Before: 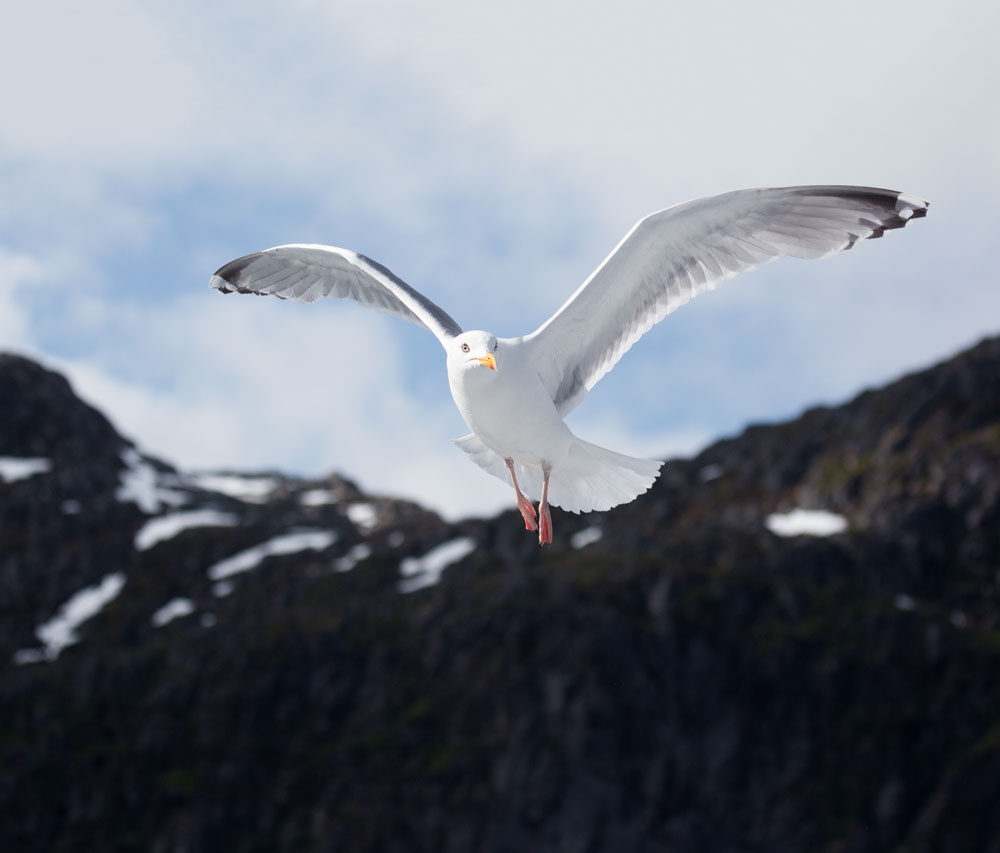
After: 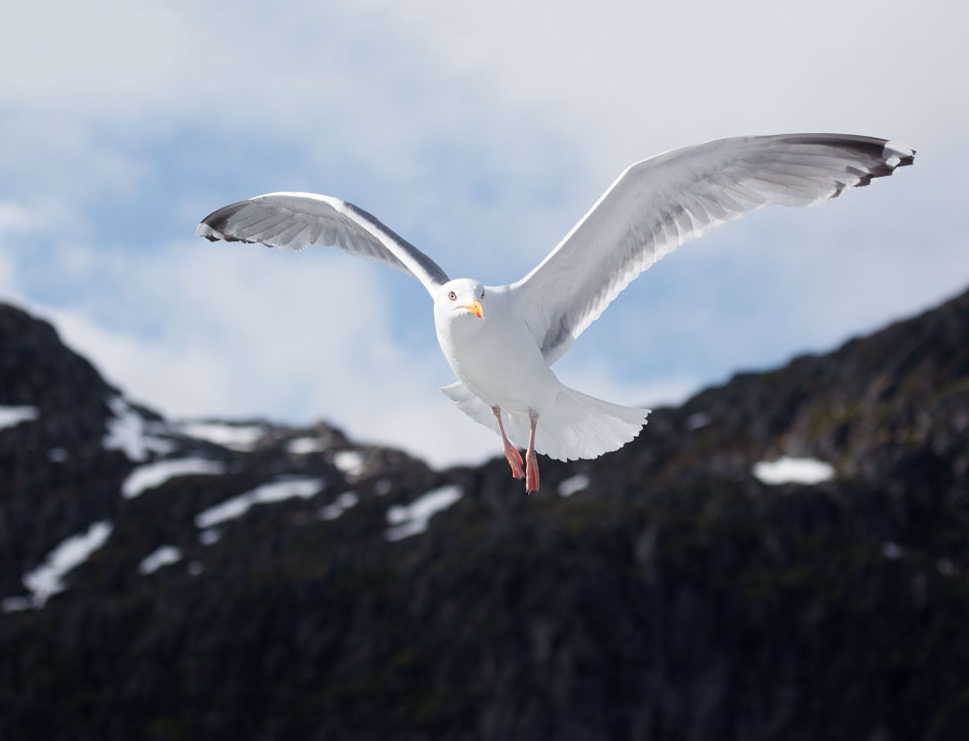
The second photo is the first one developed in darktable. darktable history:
crop: left 1.314%, top 6.183%, right 1.726%, bottom 6.844%
